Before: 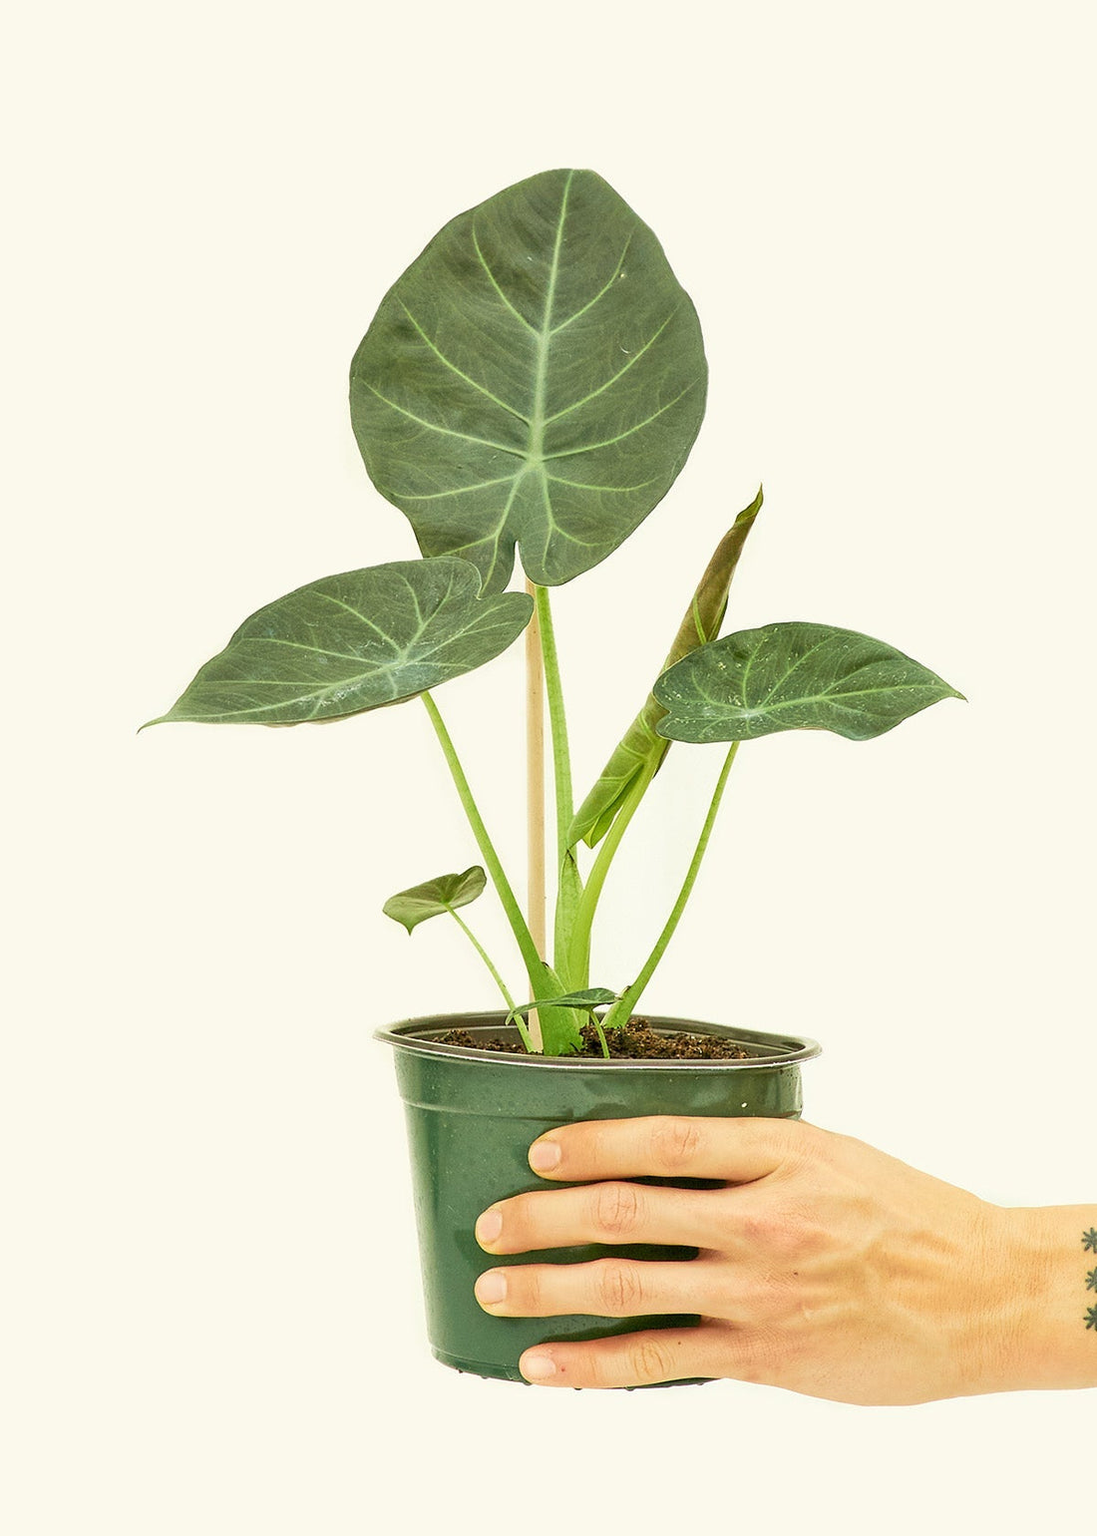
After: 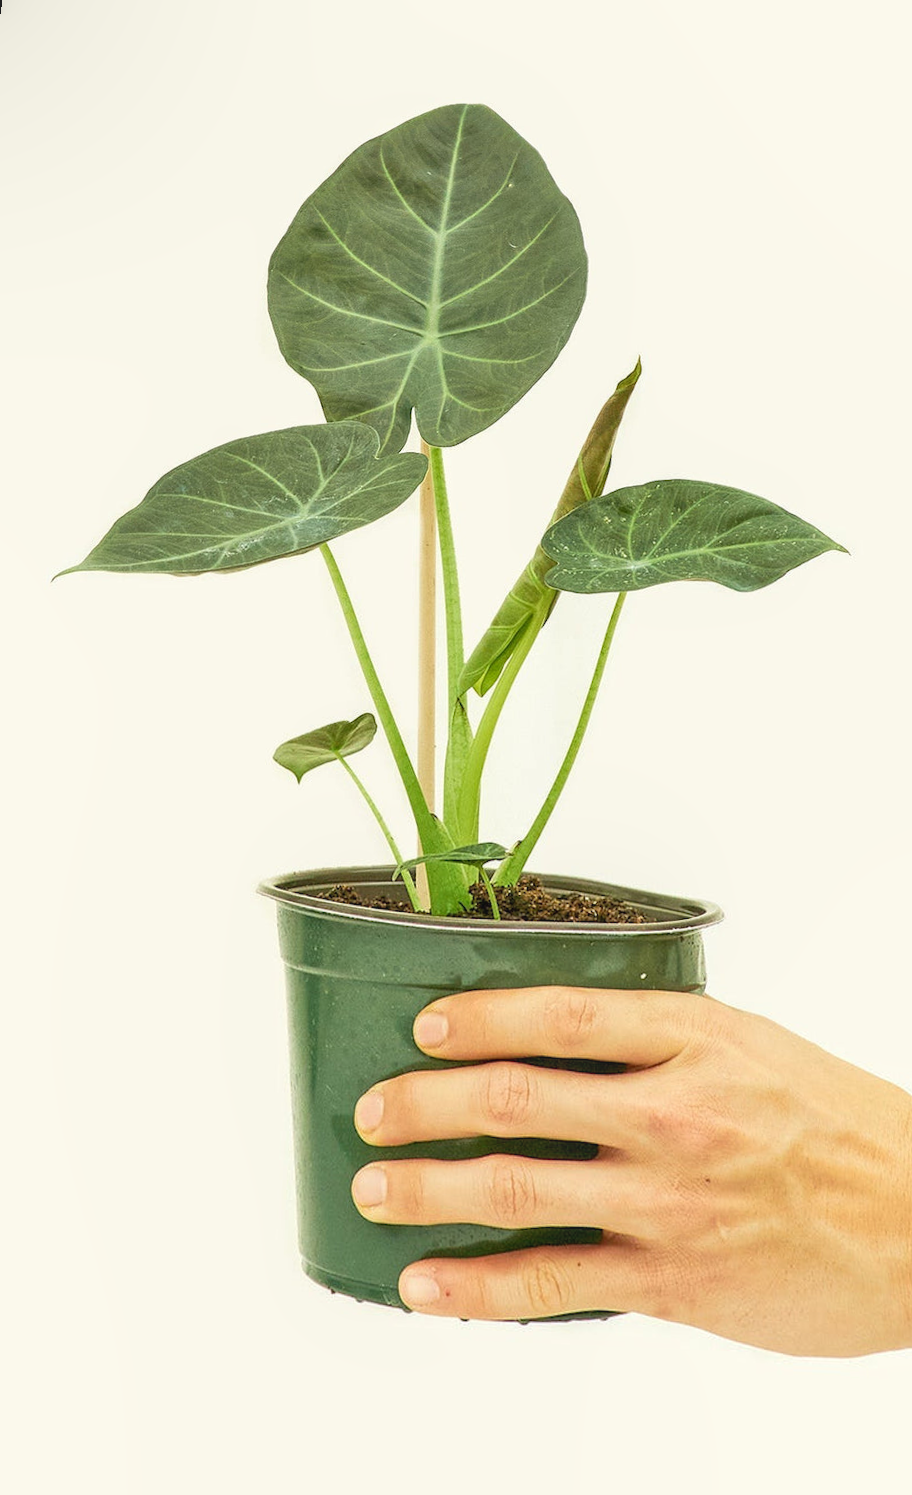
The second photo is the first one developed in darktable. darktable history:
local contrast: detail 110%
rotate and perspective: rotation 0.72°, lens shift (vertical) -0.352, lens shift (horizontal) -0.051, crop left 0.152, crop right 0.859, crop top 0.019, crop bottom 0.964
